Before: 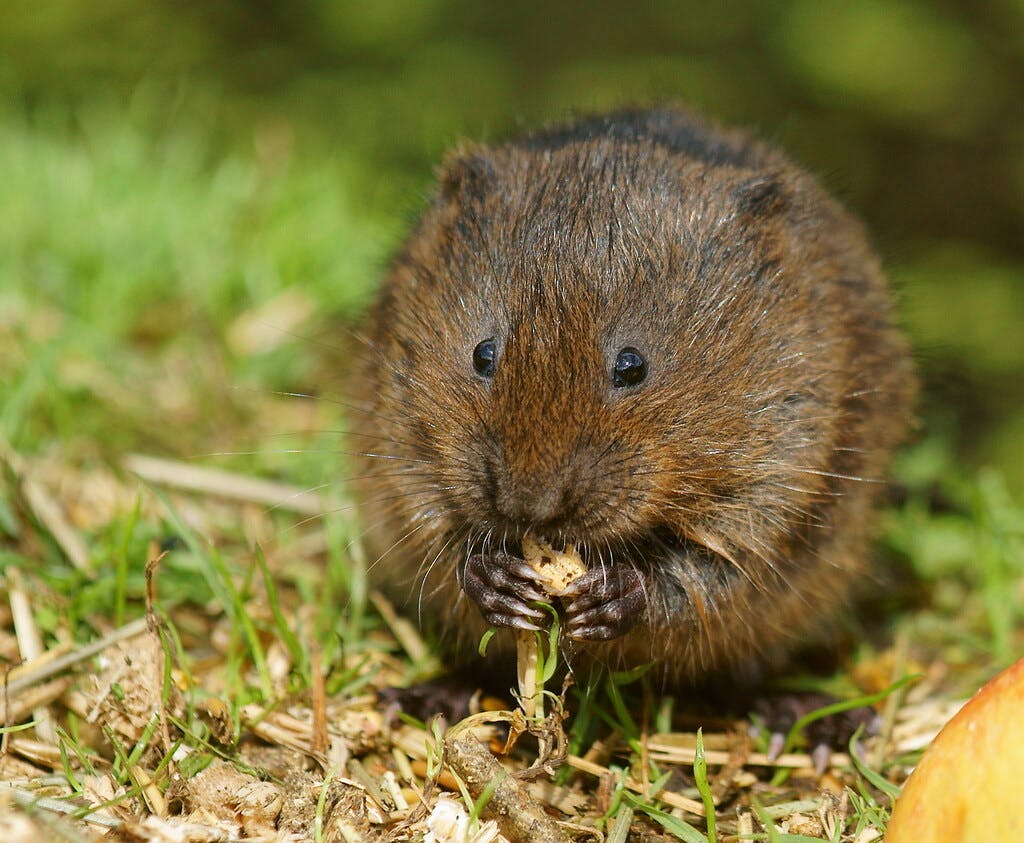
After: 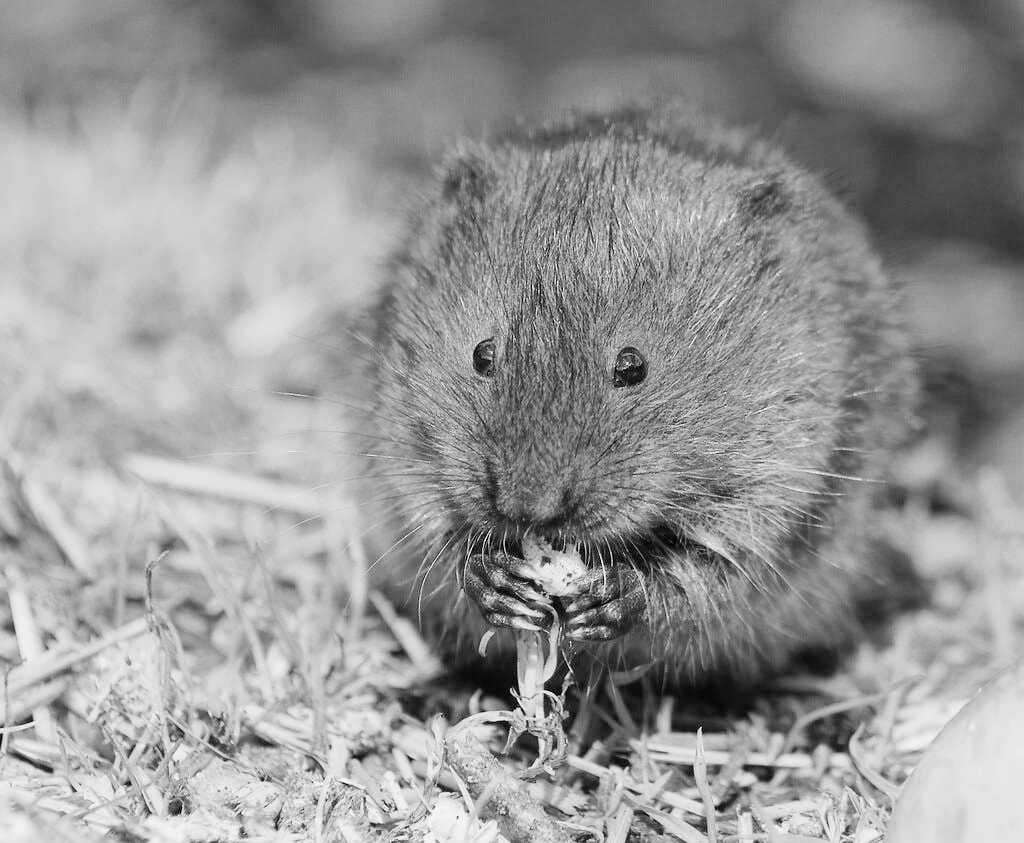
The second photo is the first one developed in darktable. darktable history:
filmic rgb: black relative exposure -7.65 EV, white relative exposure 4.56 EV, hardness 3.61
exposure: black level correction 0, exposure 1.2 EV, compensate exposure bias true, compensate highlight preservation false
monochrome: on, module defaults
